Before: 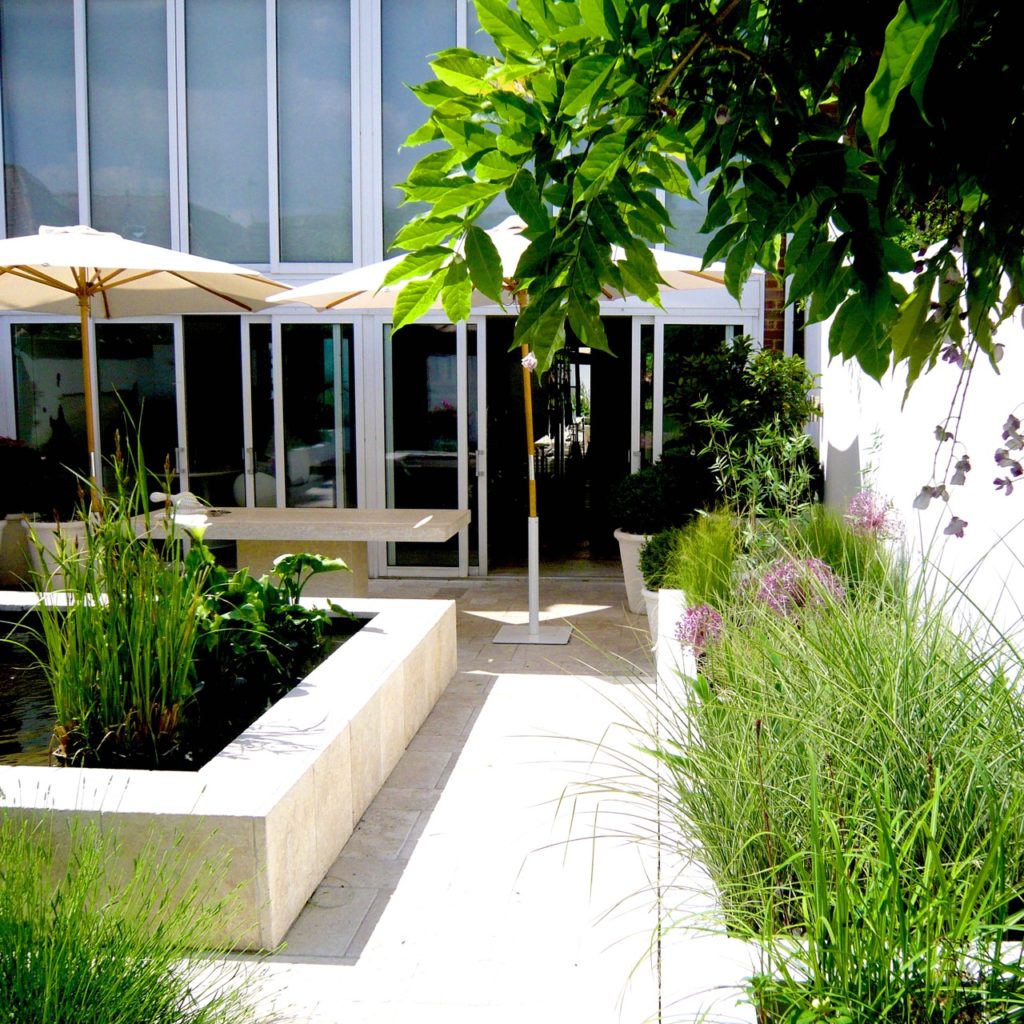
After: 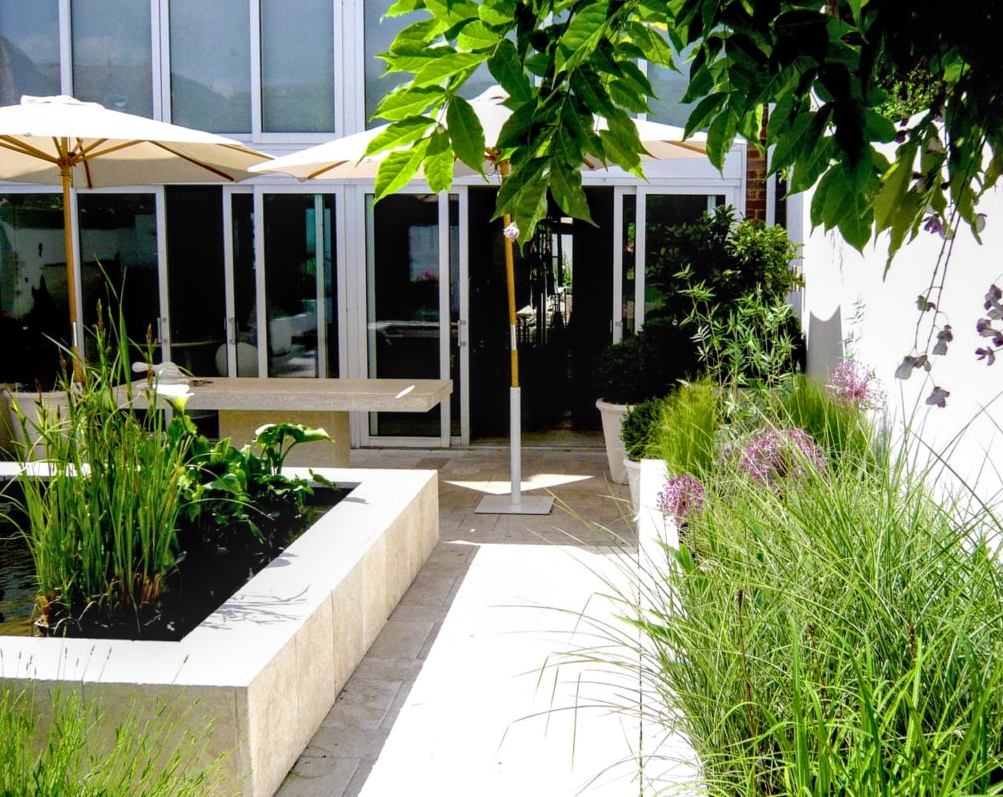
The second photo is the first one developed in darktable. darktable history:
crop and rotate: left 1.804%, top 12.758%, right 0.152%, bottom 9.391%
local contrast: on, module defaults
